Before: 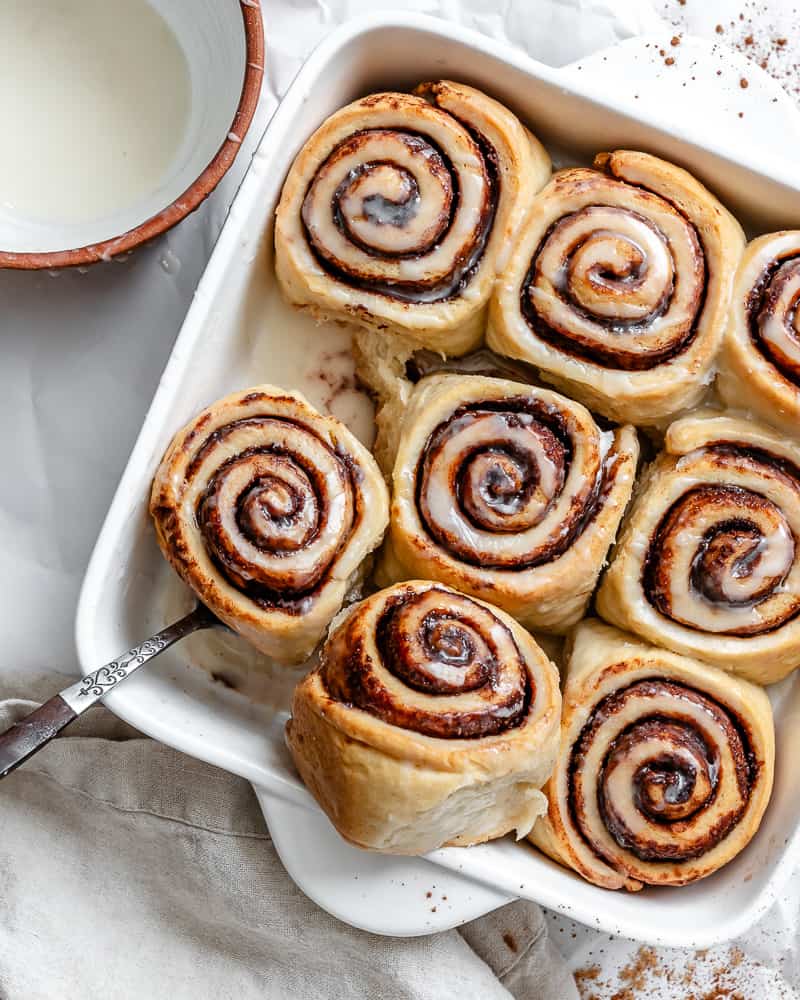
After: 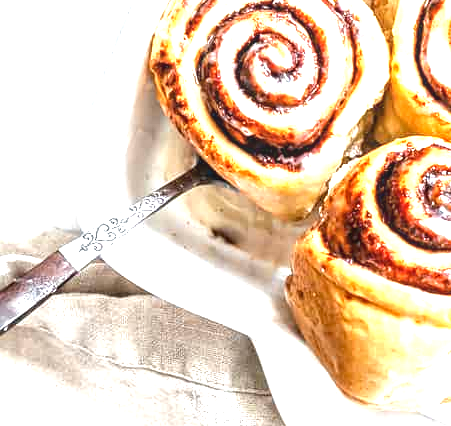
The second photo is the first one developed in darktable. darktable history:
local contrast: on, module defaults
crop: top 44.483%, right 43.593%, bottom 12.892%
exposure: exposure 2.003 EV, compensate highlight preservation false
